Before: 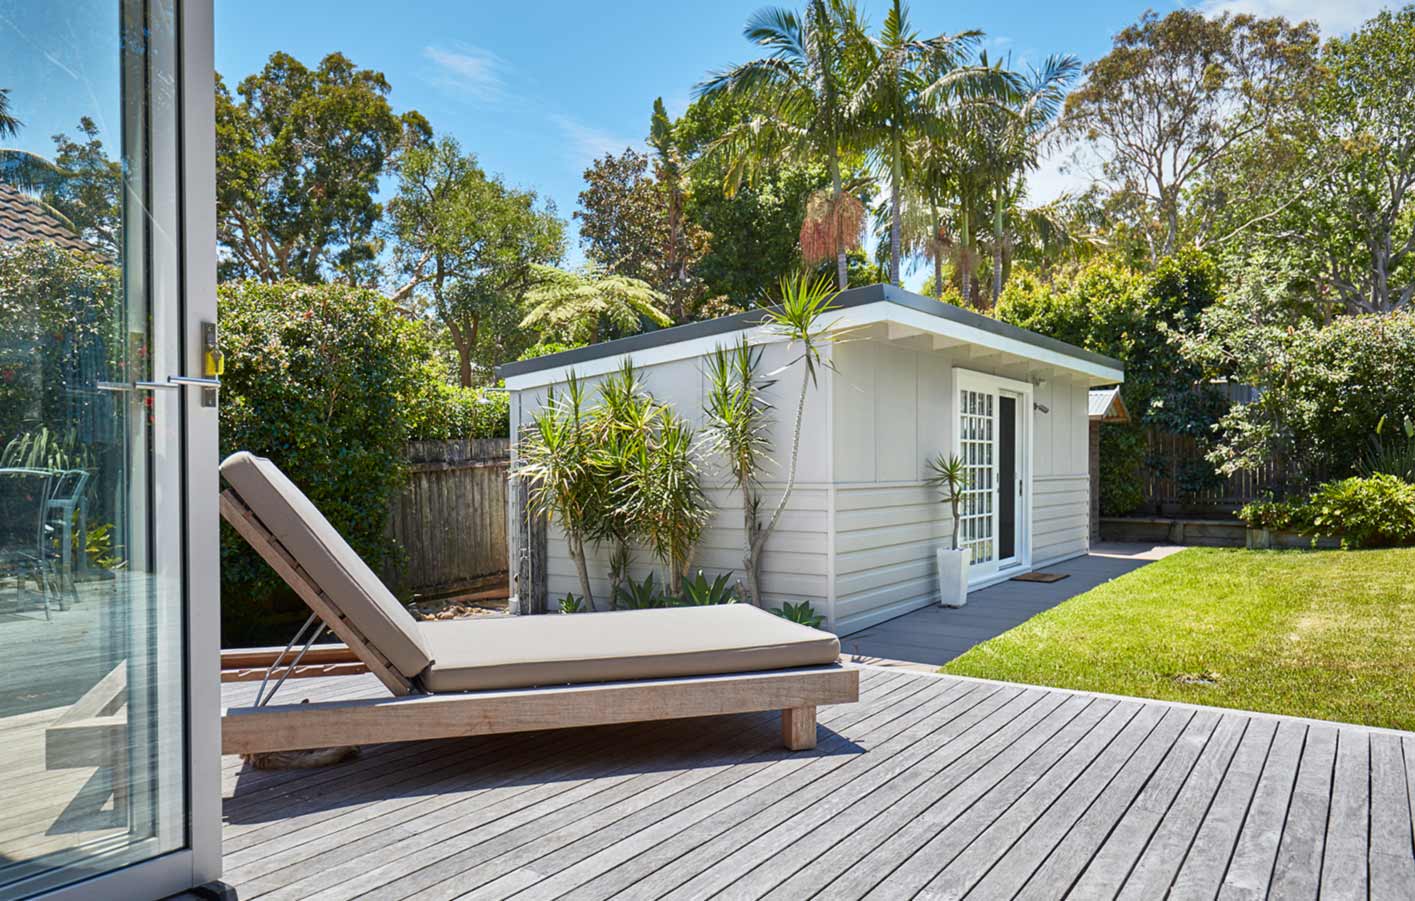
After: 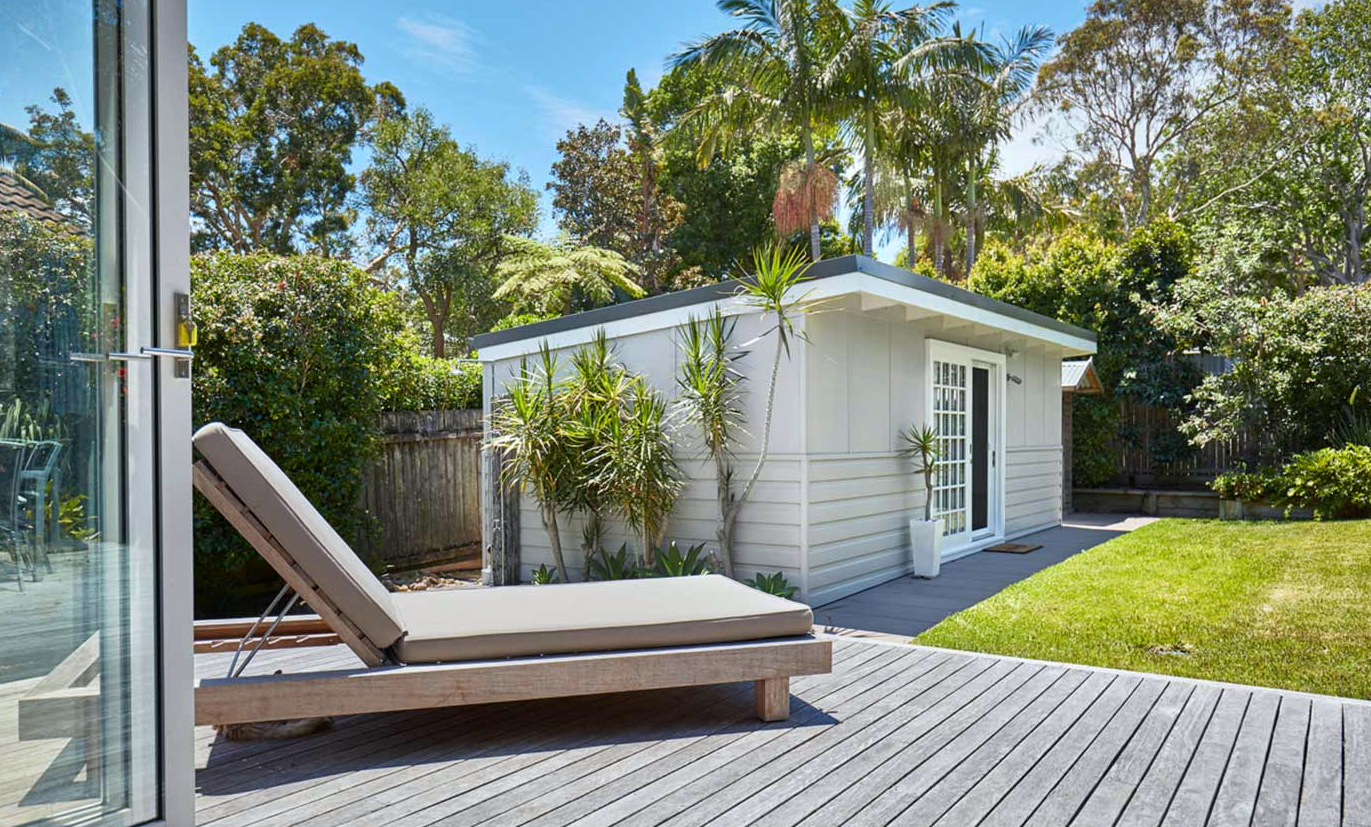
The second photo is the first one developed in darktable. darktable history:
white balance: red 0.986, blue 1.01
tone equalizer: on, module defaults
crop: left 1.964%, top 3.251%, right 1.122%, bottom 4.933%
